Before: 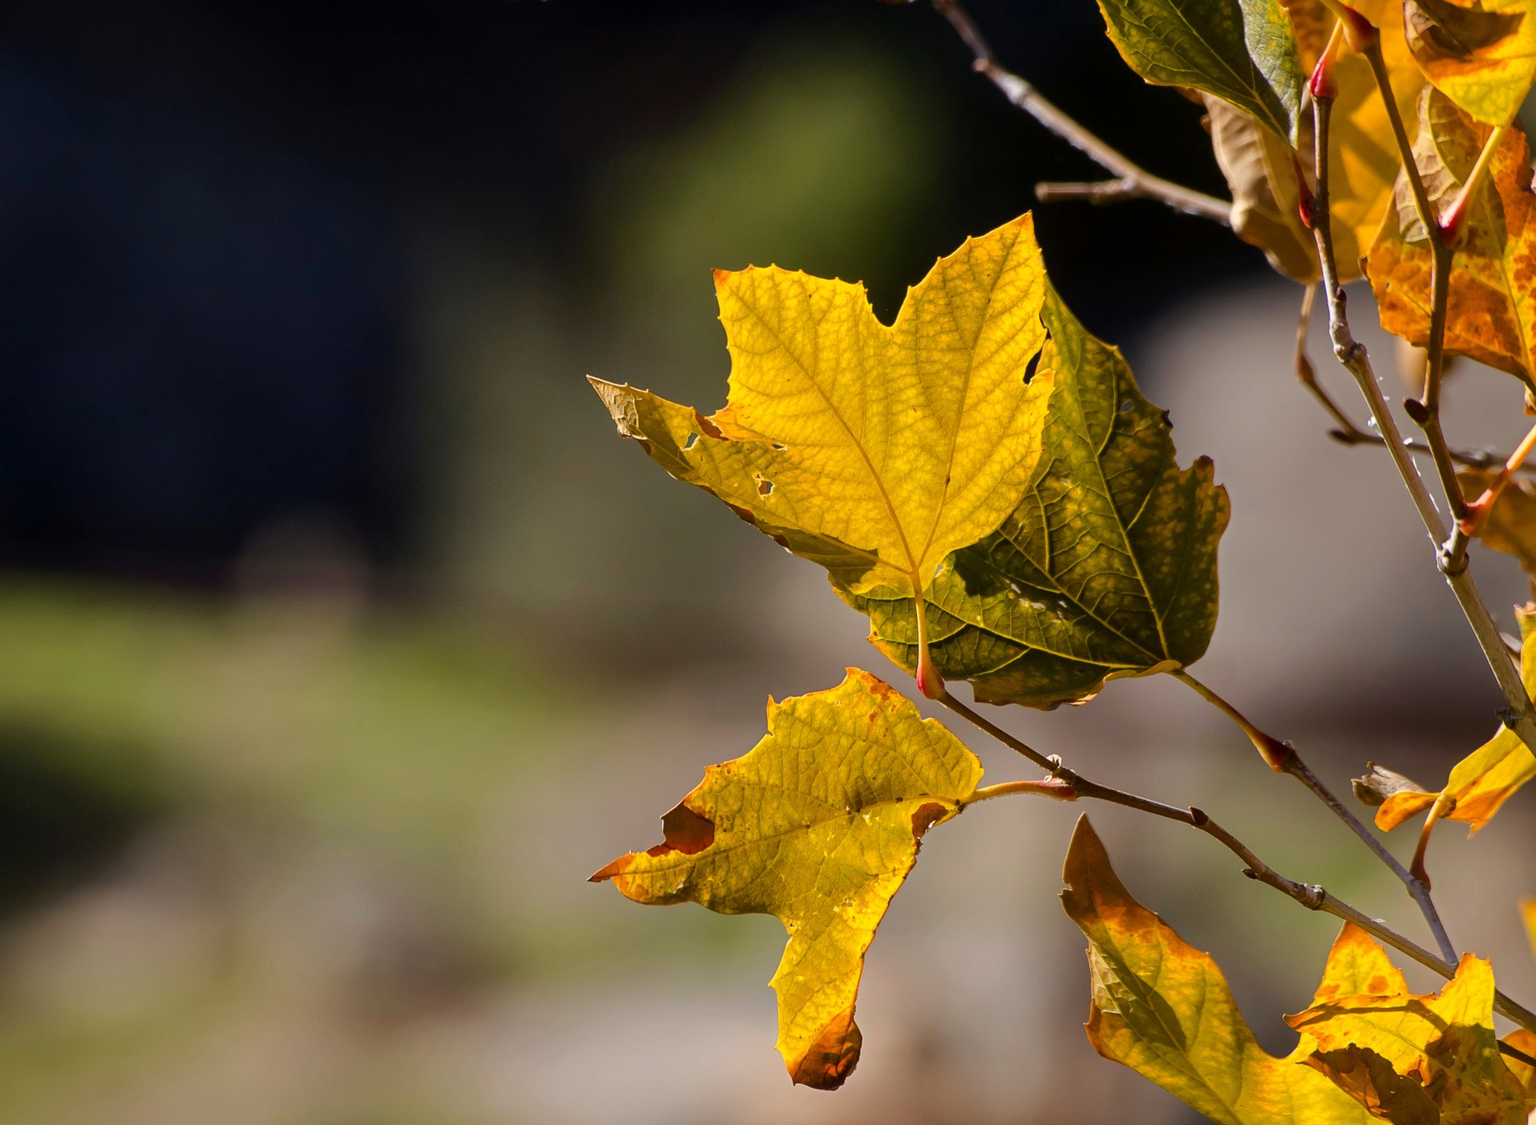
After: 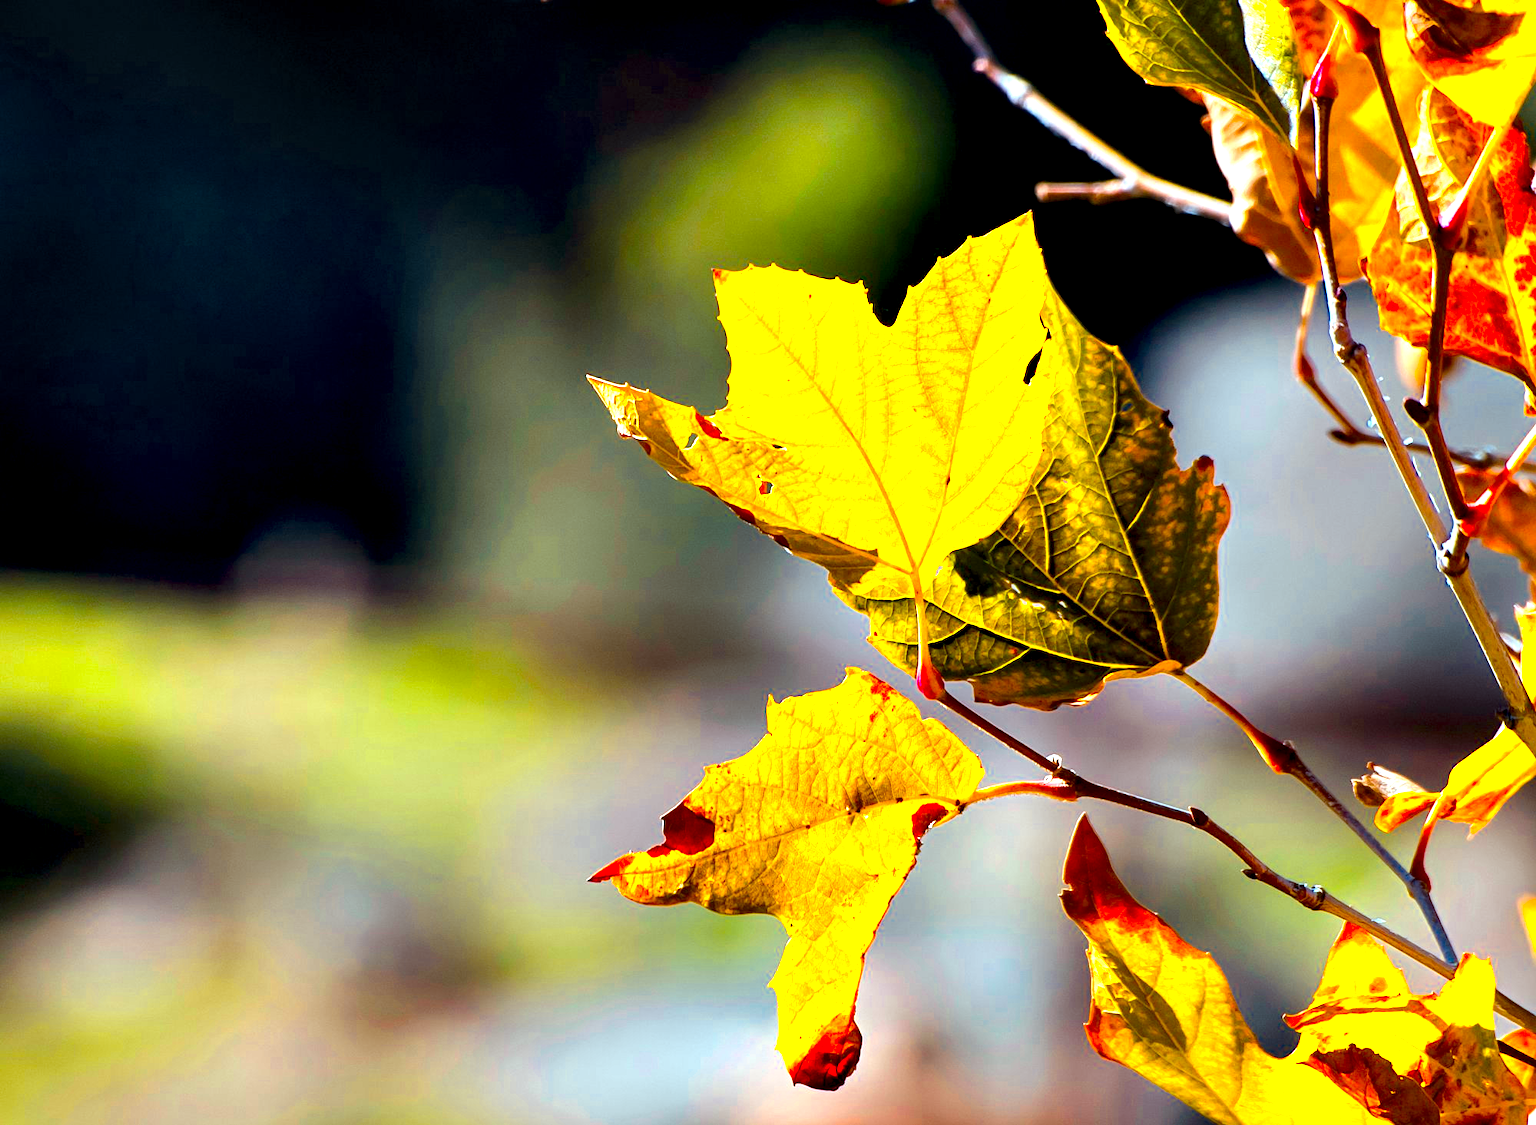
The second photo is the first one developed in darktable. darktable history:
color calibration: output R [1.422, -0.35, -0.252, 0], output G [-0.238, 1.259, -0.084, 0], output B [-0.081, -0.196, 1.58, 0], output brightness [0.49, 0.671, -0.57, 0], illuminant same as pipeline (D50), adaptation XYZ, x 0.346, y 0.358, temperature 5006.61 K
contrast equalizer: octaves 7, y [[0.6 ×6], [0.55 ×6], [0 ×6], [0 ×6], [0 ×6]]
